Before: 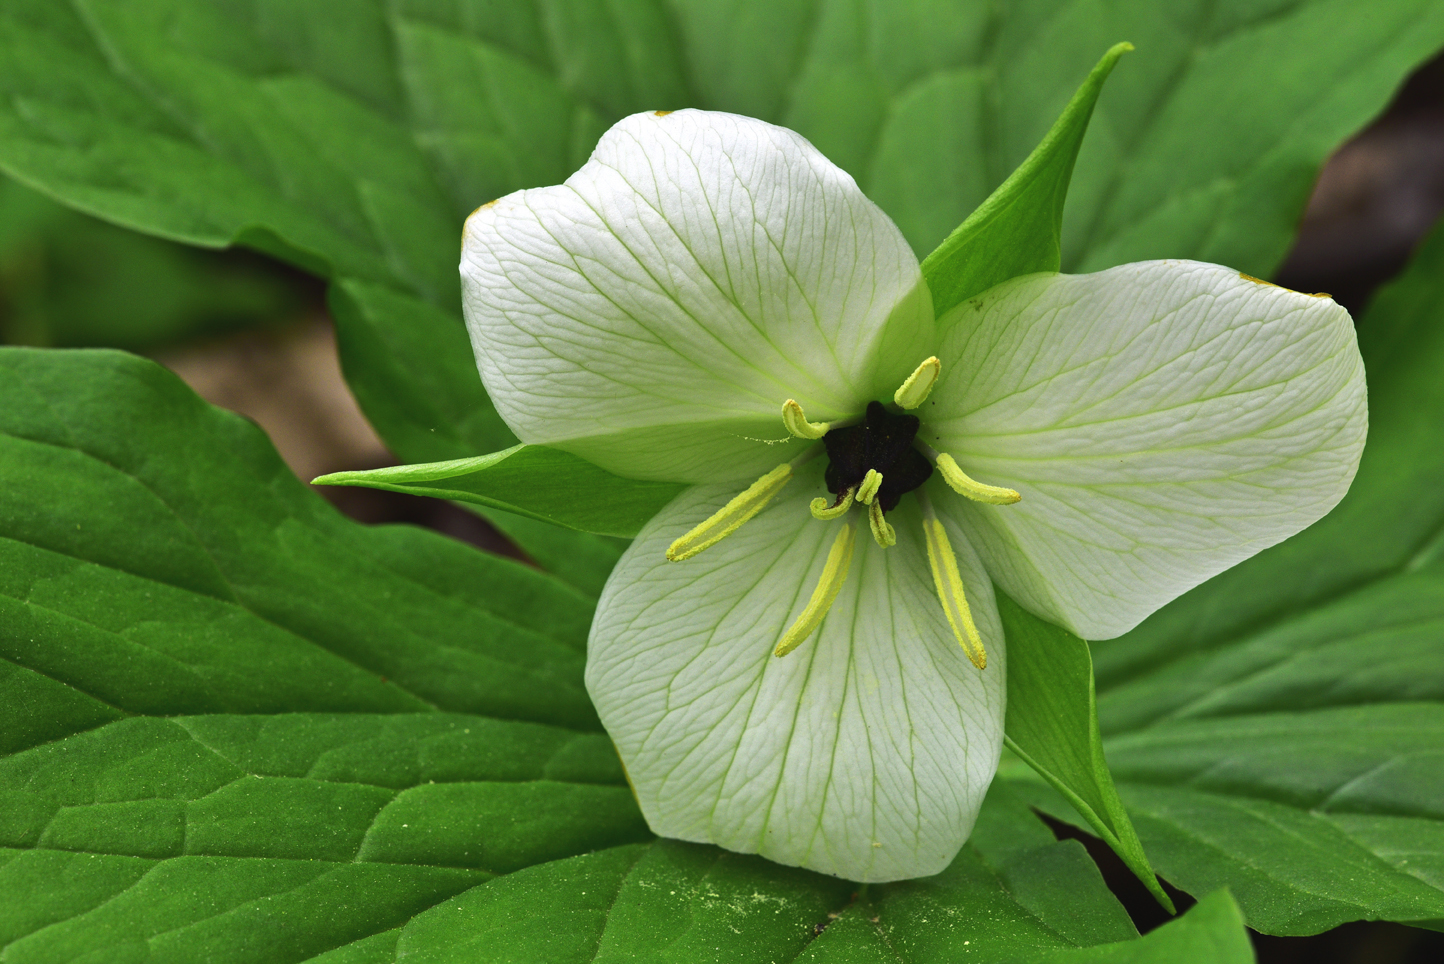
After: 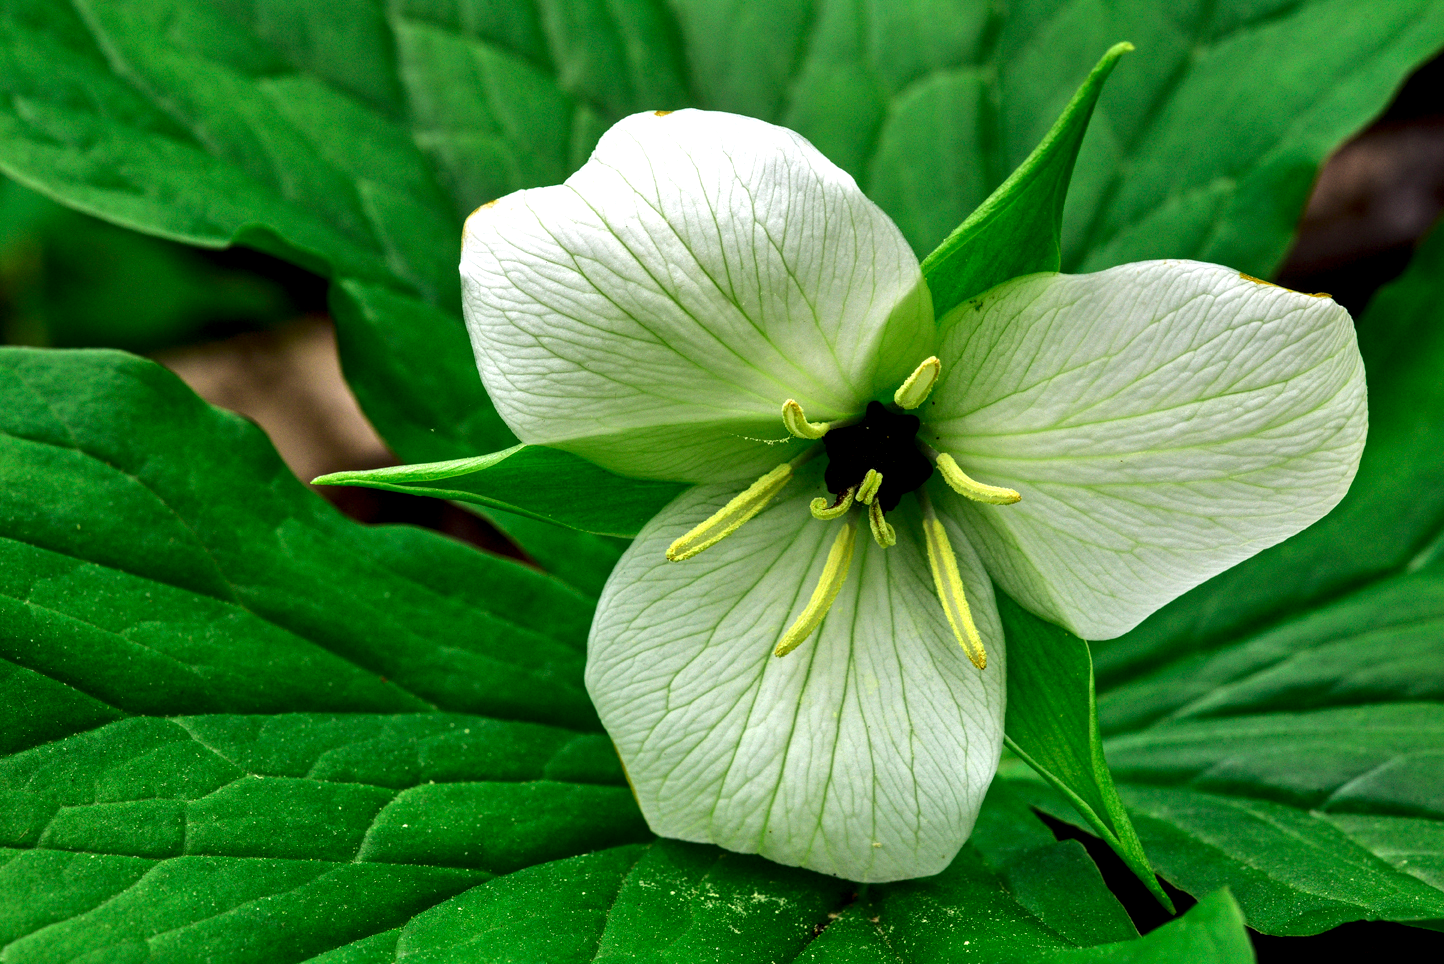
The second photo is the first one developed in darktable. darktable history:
local contrast: highlights 64%, shadows 54%, detail 169%, midtone range 0.516
